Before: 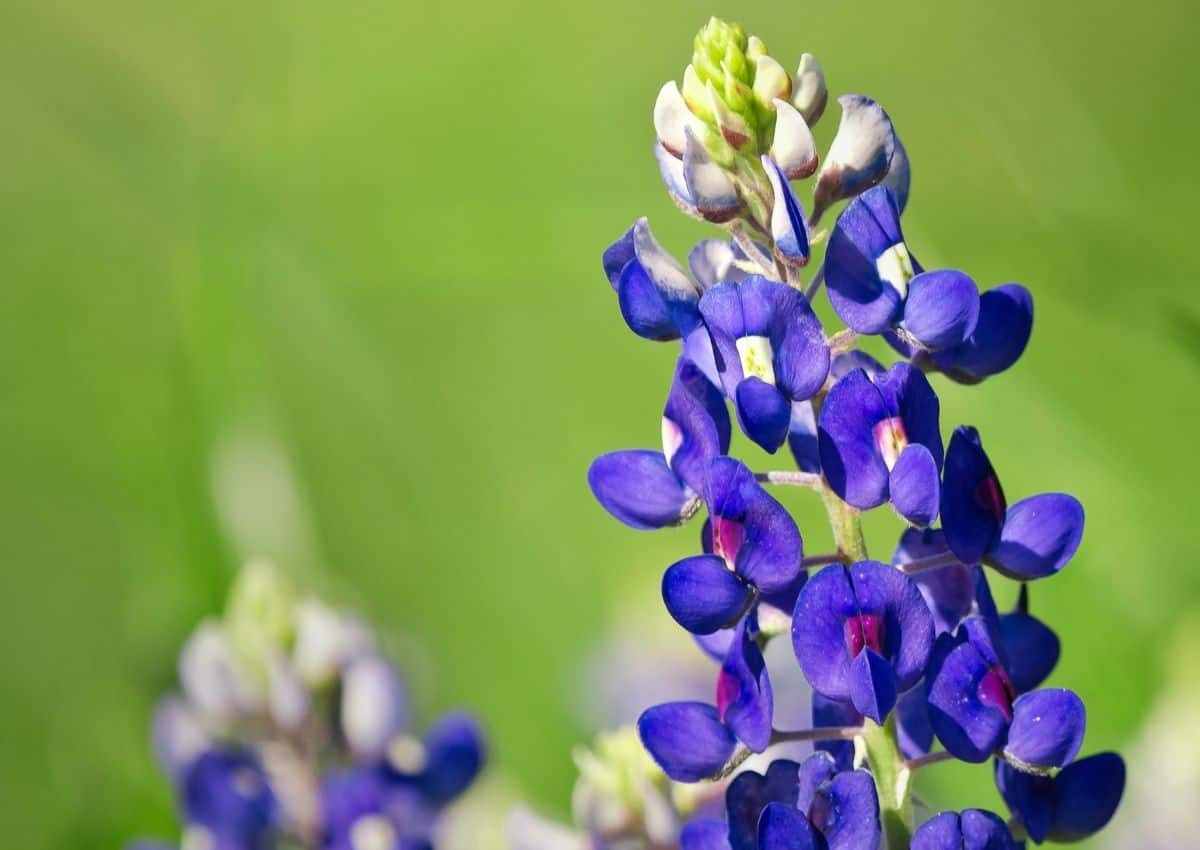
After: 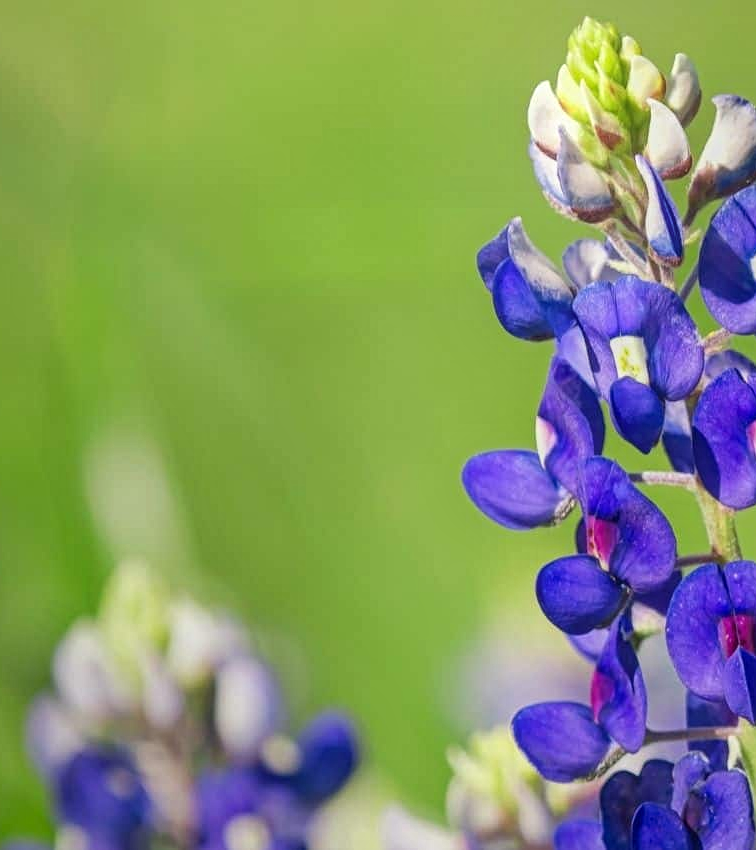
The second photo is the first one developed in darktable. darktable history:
local contrast: on, module defaults
contrast equalizer: y [[0.514, 0.573, 0.581, 0.508, 0.5, 0.5], [0.5 ×6], [0.5 ×6], [0 ×6], [0 ×6]], mix -0.997
crop: left 10.556%, right 26.43%
